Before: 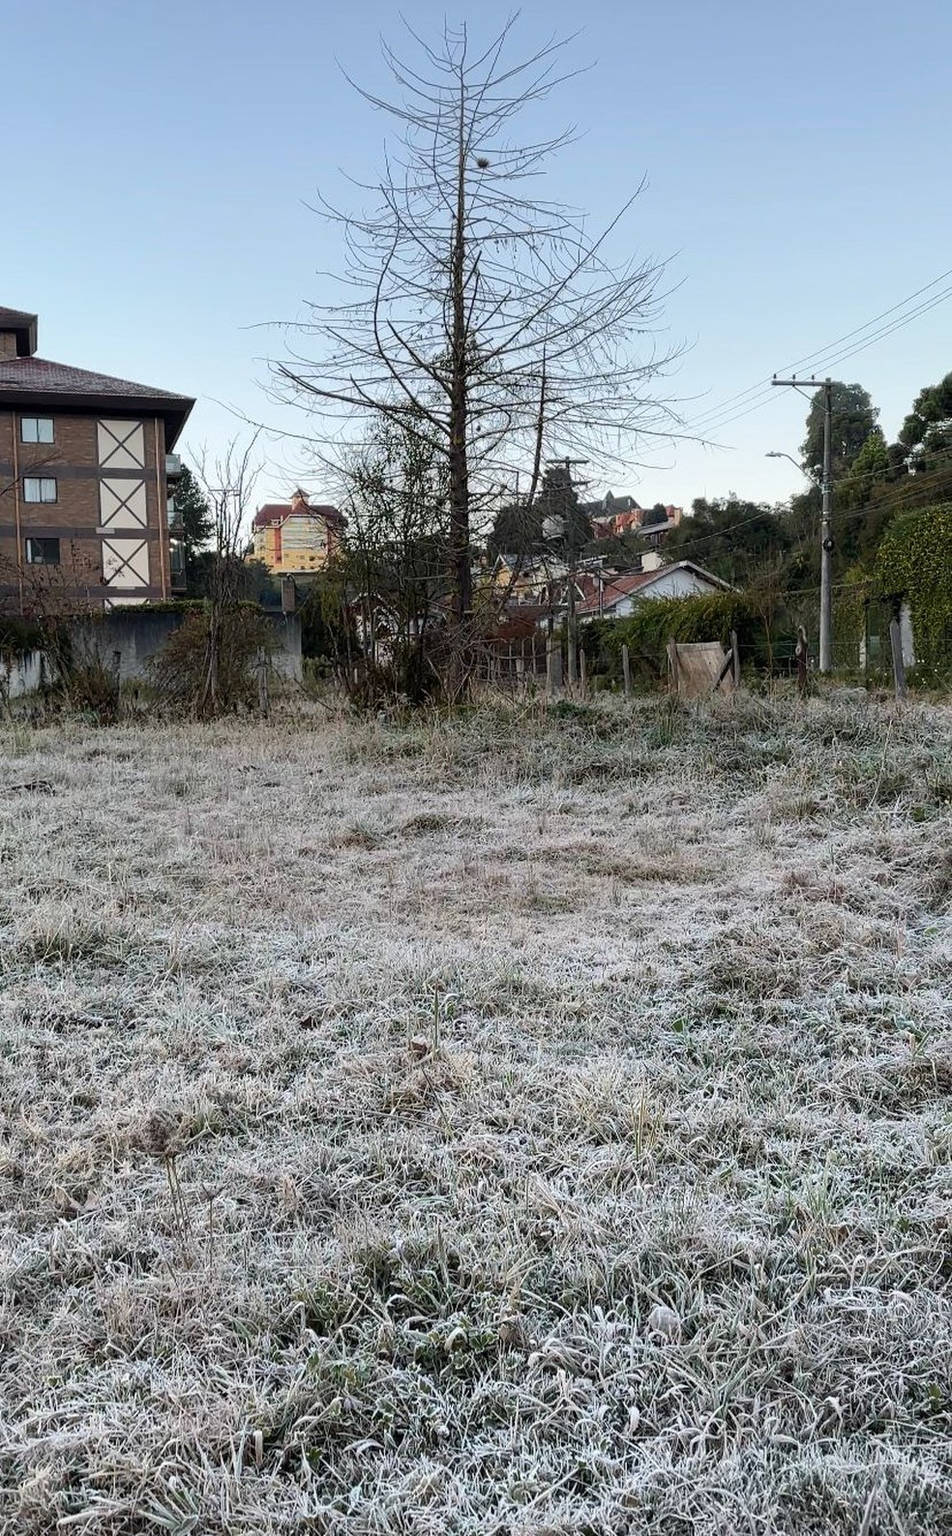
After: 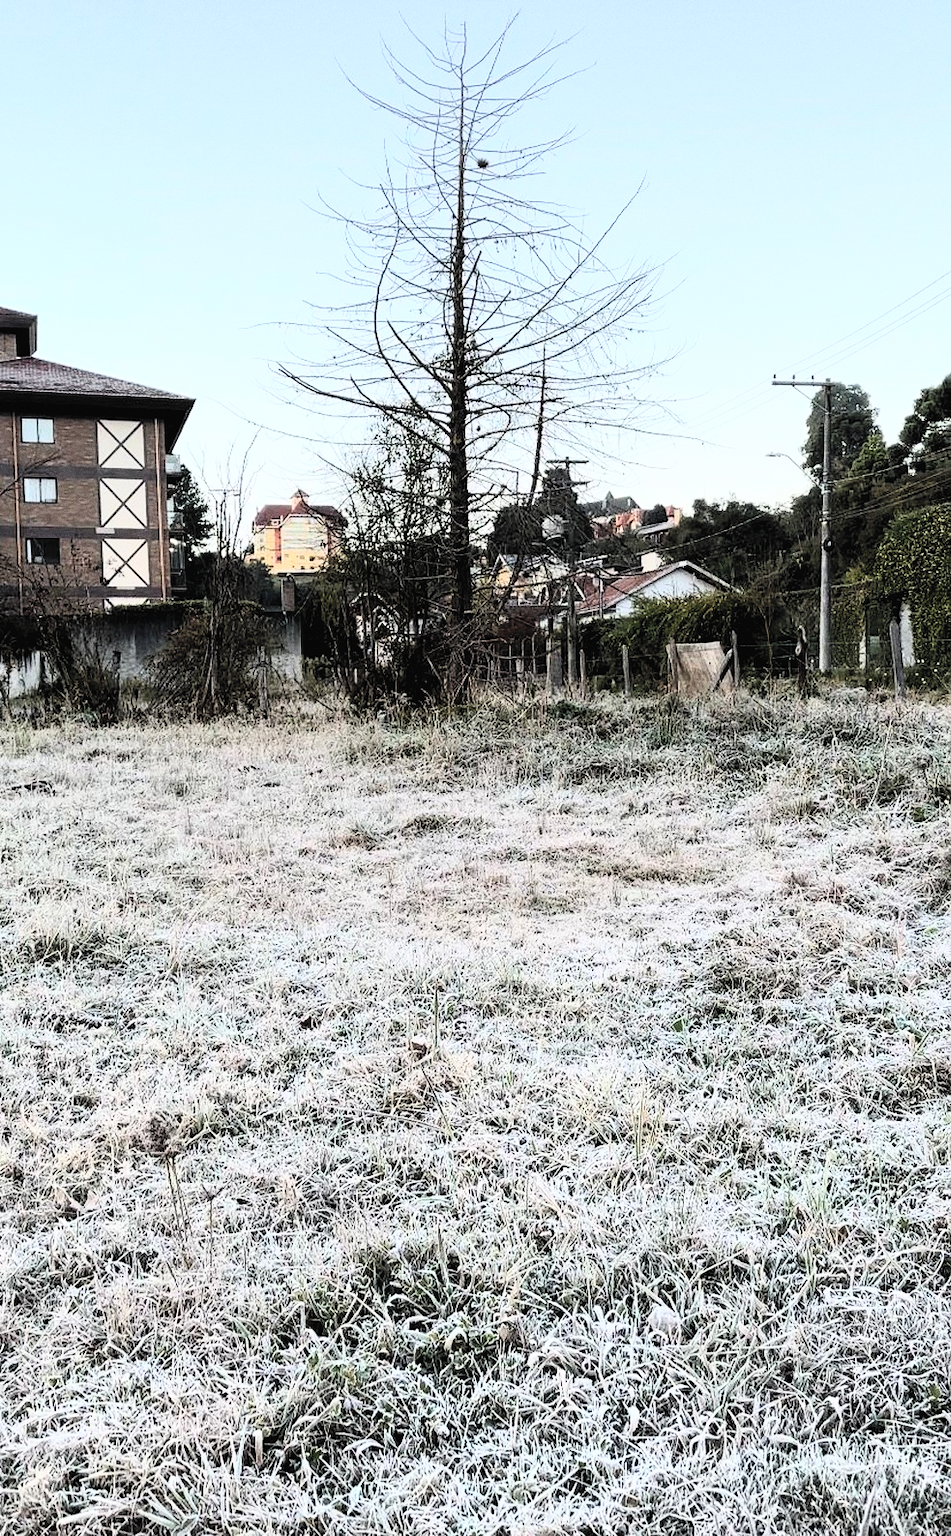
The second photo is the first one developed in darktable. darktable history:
contrast brightness saturation: contrast 0.39, brightness 0.53
grain: coarseness 3.21 ISO
filmic rgb: black relative exposure -4.93 EV, white relative exposure 2.84 EV, hardness 3.72
